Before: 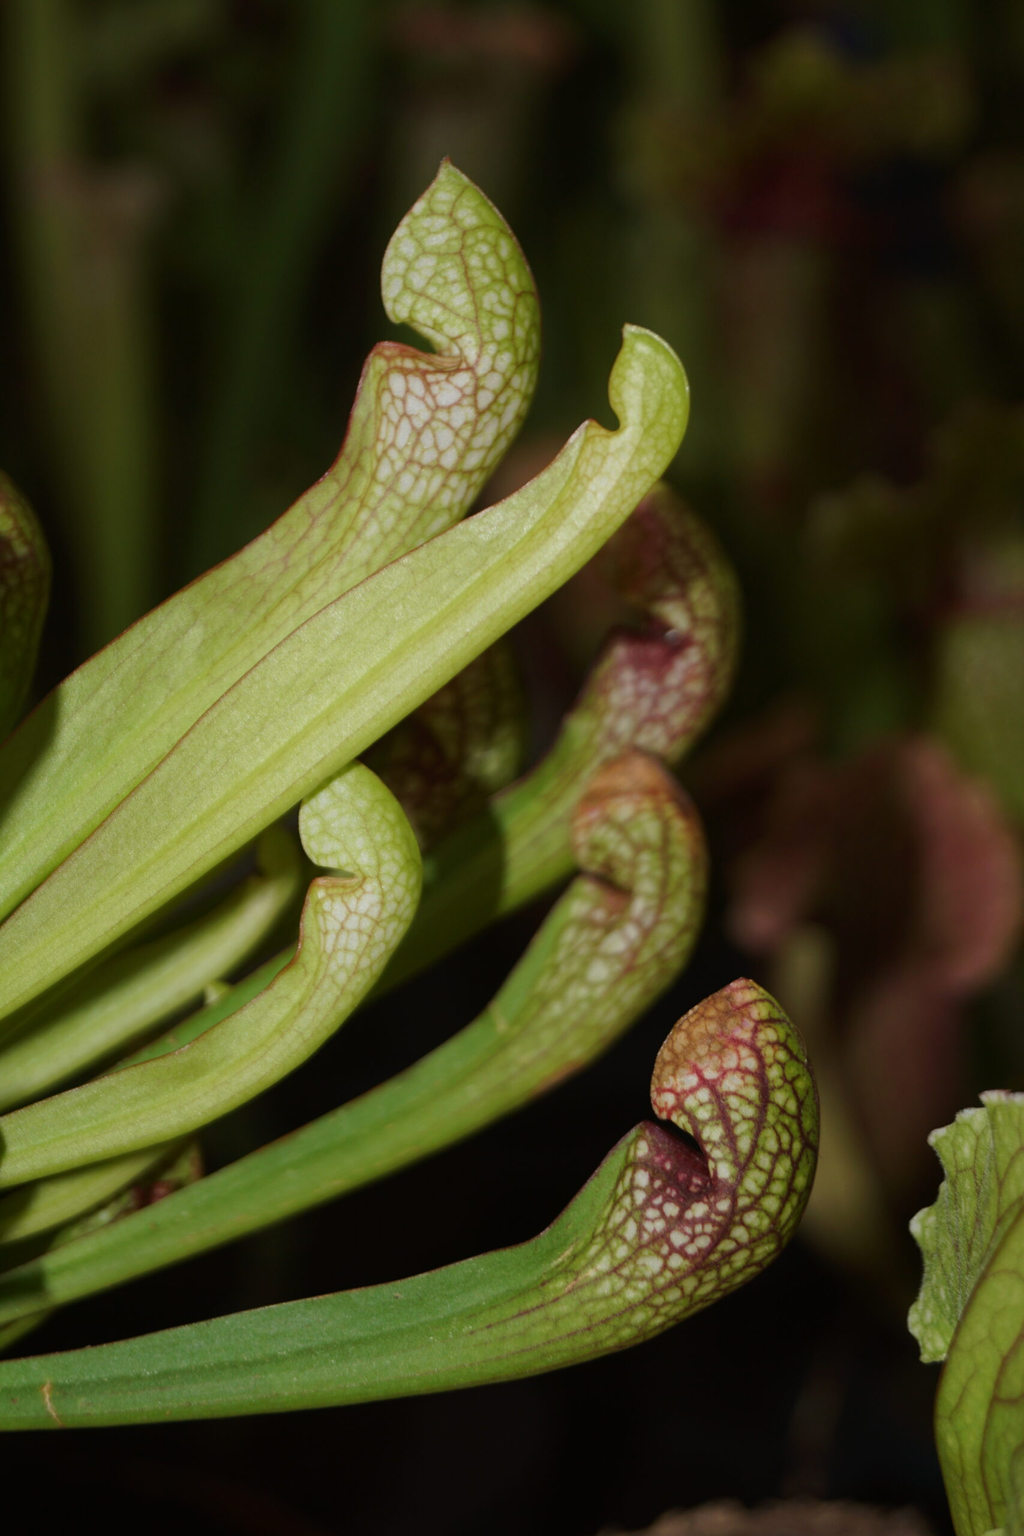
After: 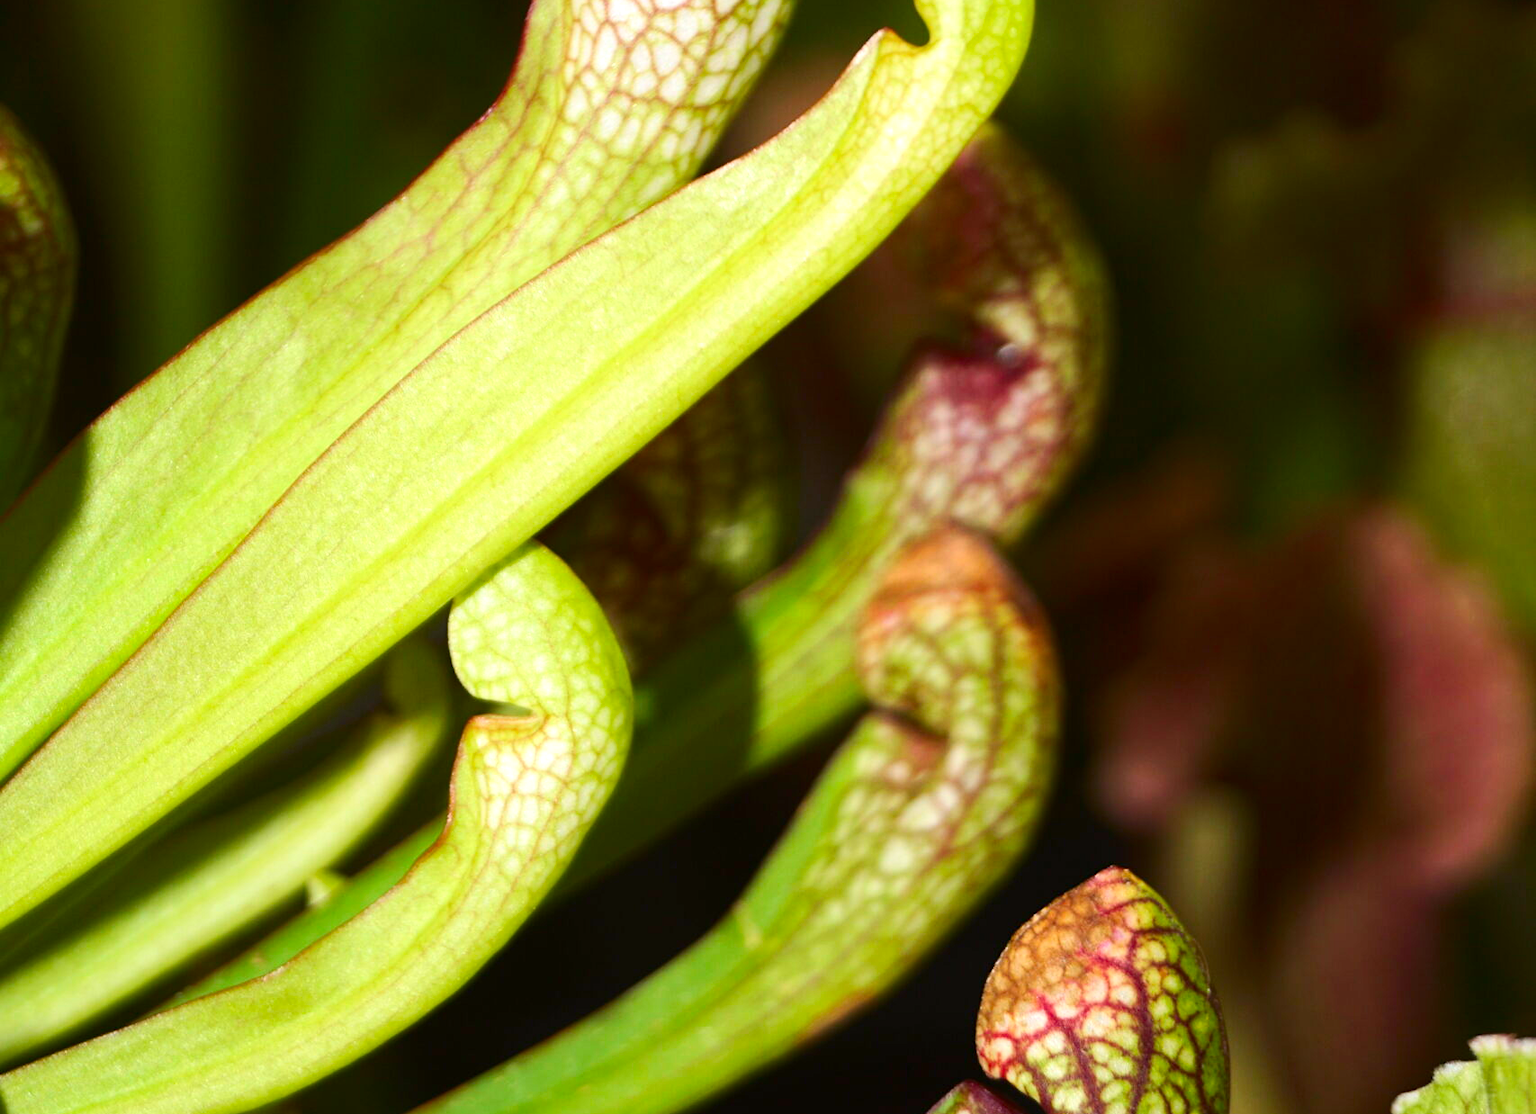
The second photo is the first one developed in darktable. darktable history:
exposure: exposure 1 EV, compensate highlight preservation false
crop and rotate: top 26.056%, bottom 25.543%
white balance: red 1.004, blue 1.024
contrast brightness saturation: contrast 0.16, saturation 0.32
